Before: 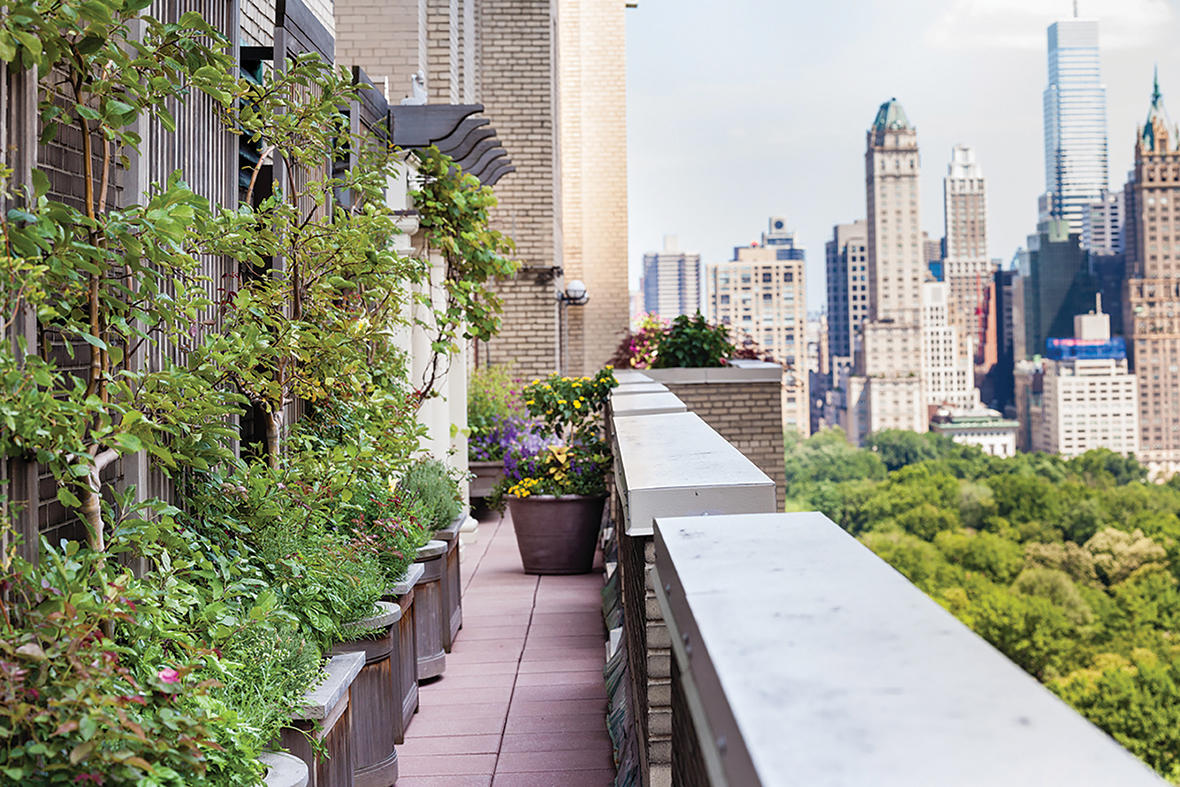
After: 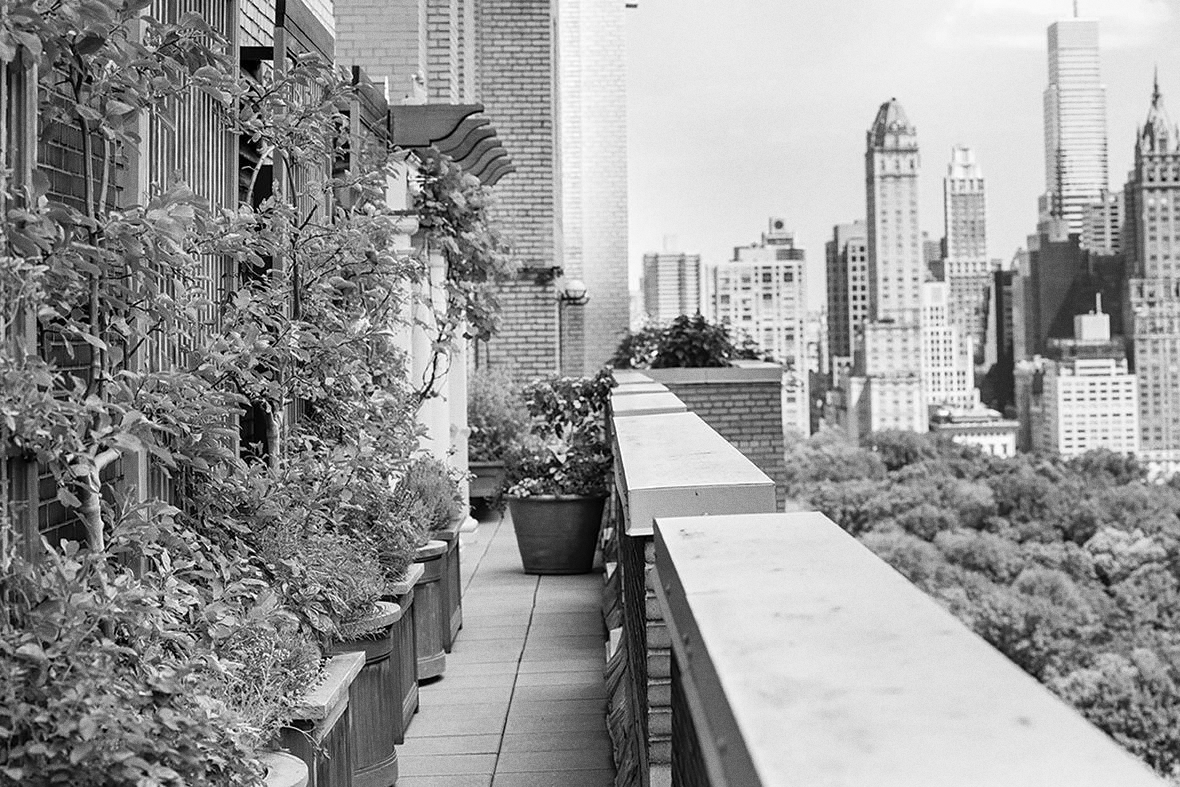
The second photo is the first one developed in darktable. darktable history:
grain: coarseness 0.09 ISO
monochrome: on, module defaults
